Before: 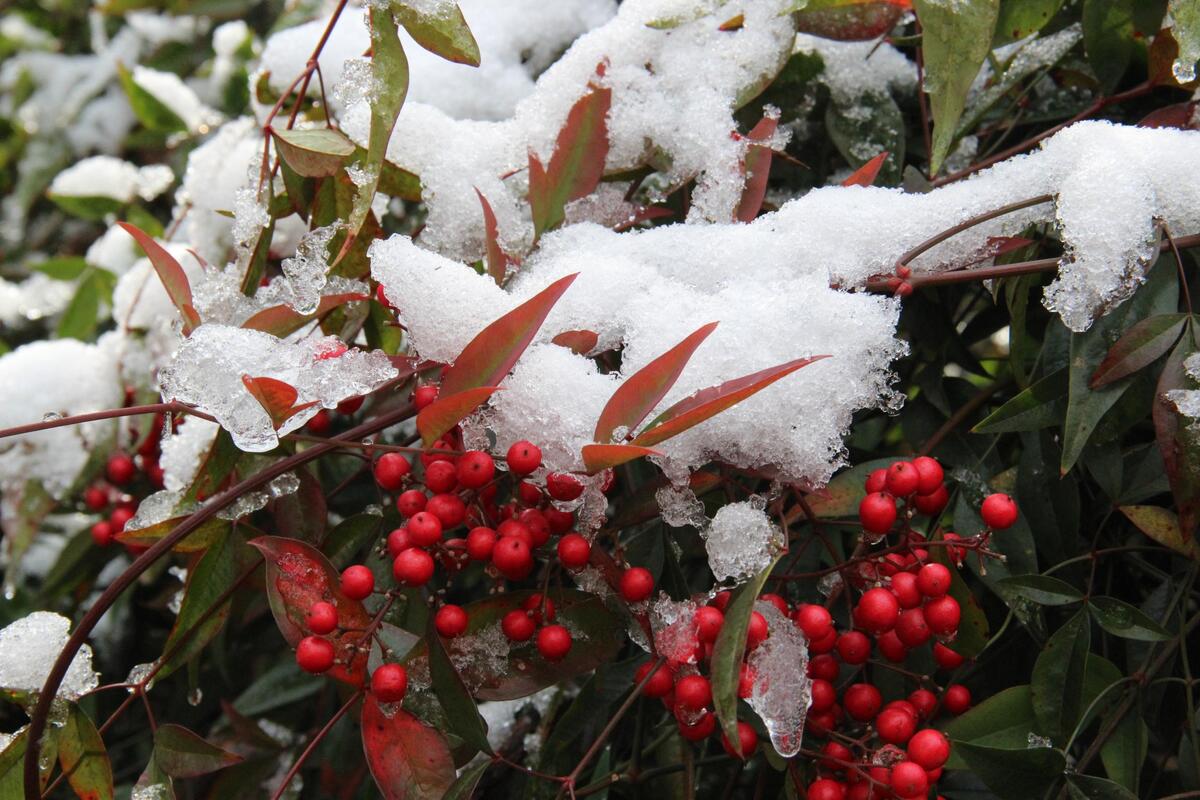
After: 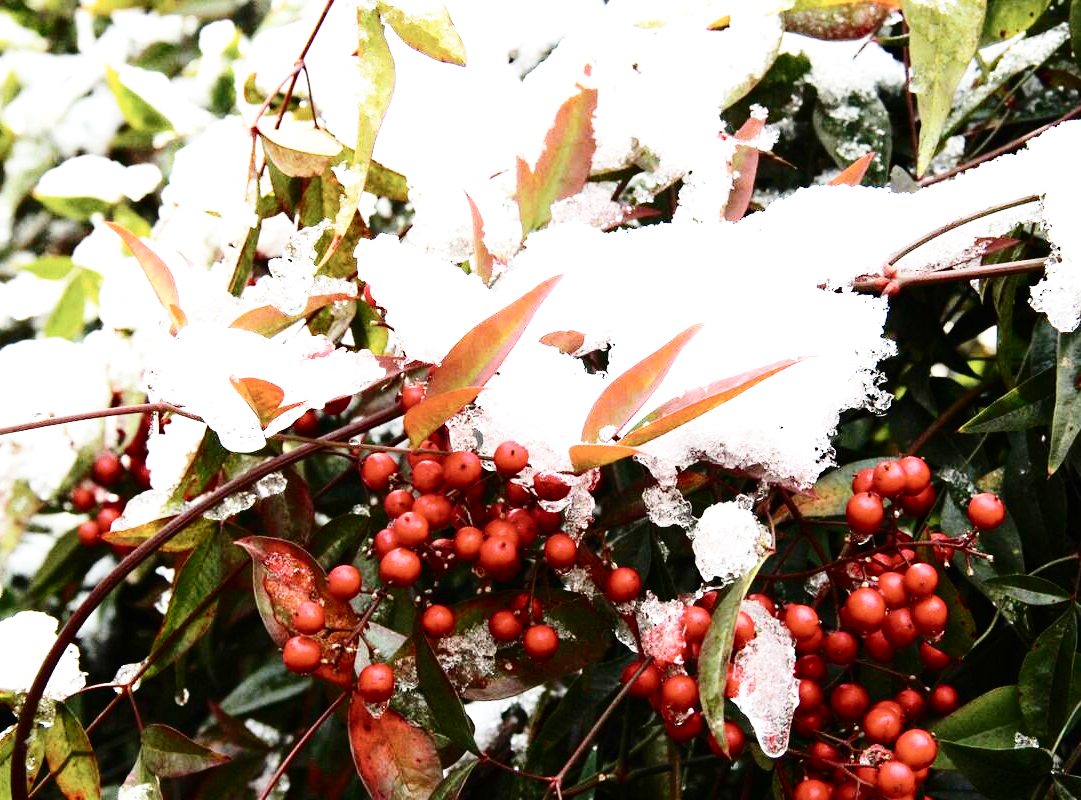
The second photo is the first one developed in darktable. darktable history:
crop and rotate: left 1.088%, right 8.807%
color correction: saturation 0.5
color balance rgb: perceptual saturation grading › global saturation 30%, global vibrance 20%
contrast brightness saturation: contrast 0.22, brightness -0.19, saturation 0.24
sharpen: radius 5.325, amount 0.312, threshold 26.433
exposure: black level correction 0, exposure 1.3 EV, compensate highlight preservation false
base curve: curves: ch0 [(0, 0) (0.028, 0.03) (0.121, 0.232) (0.46, 0.748) (0.859, 0.968) (1, 1)], preserve colors none
